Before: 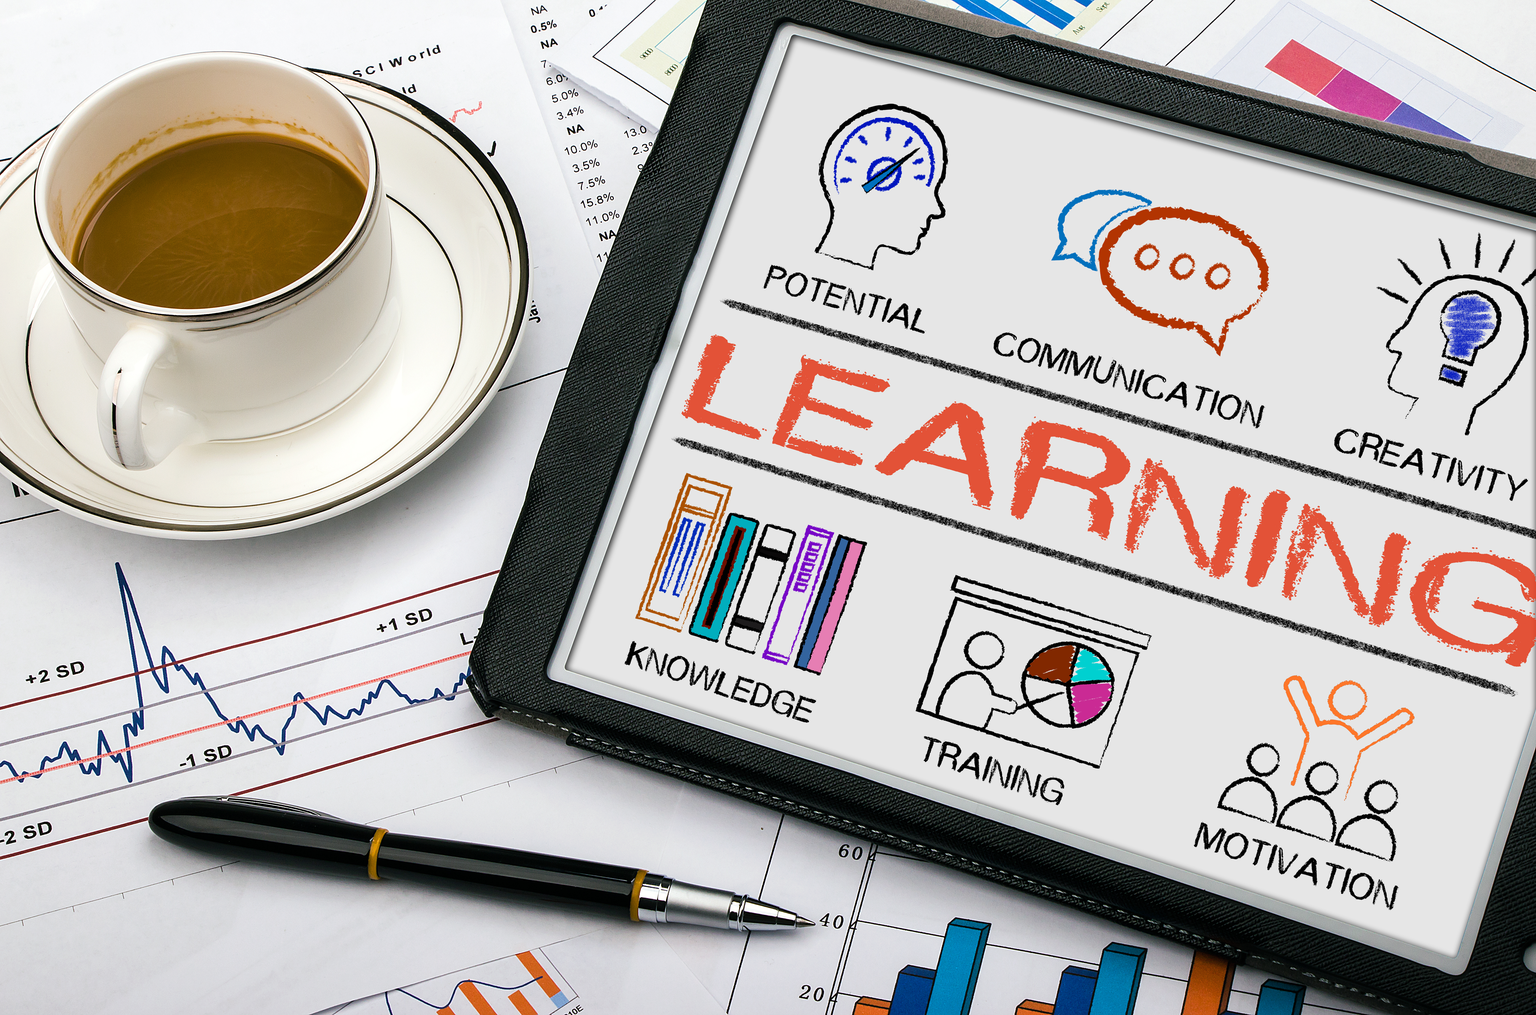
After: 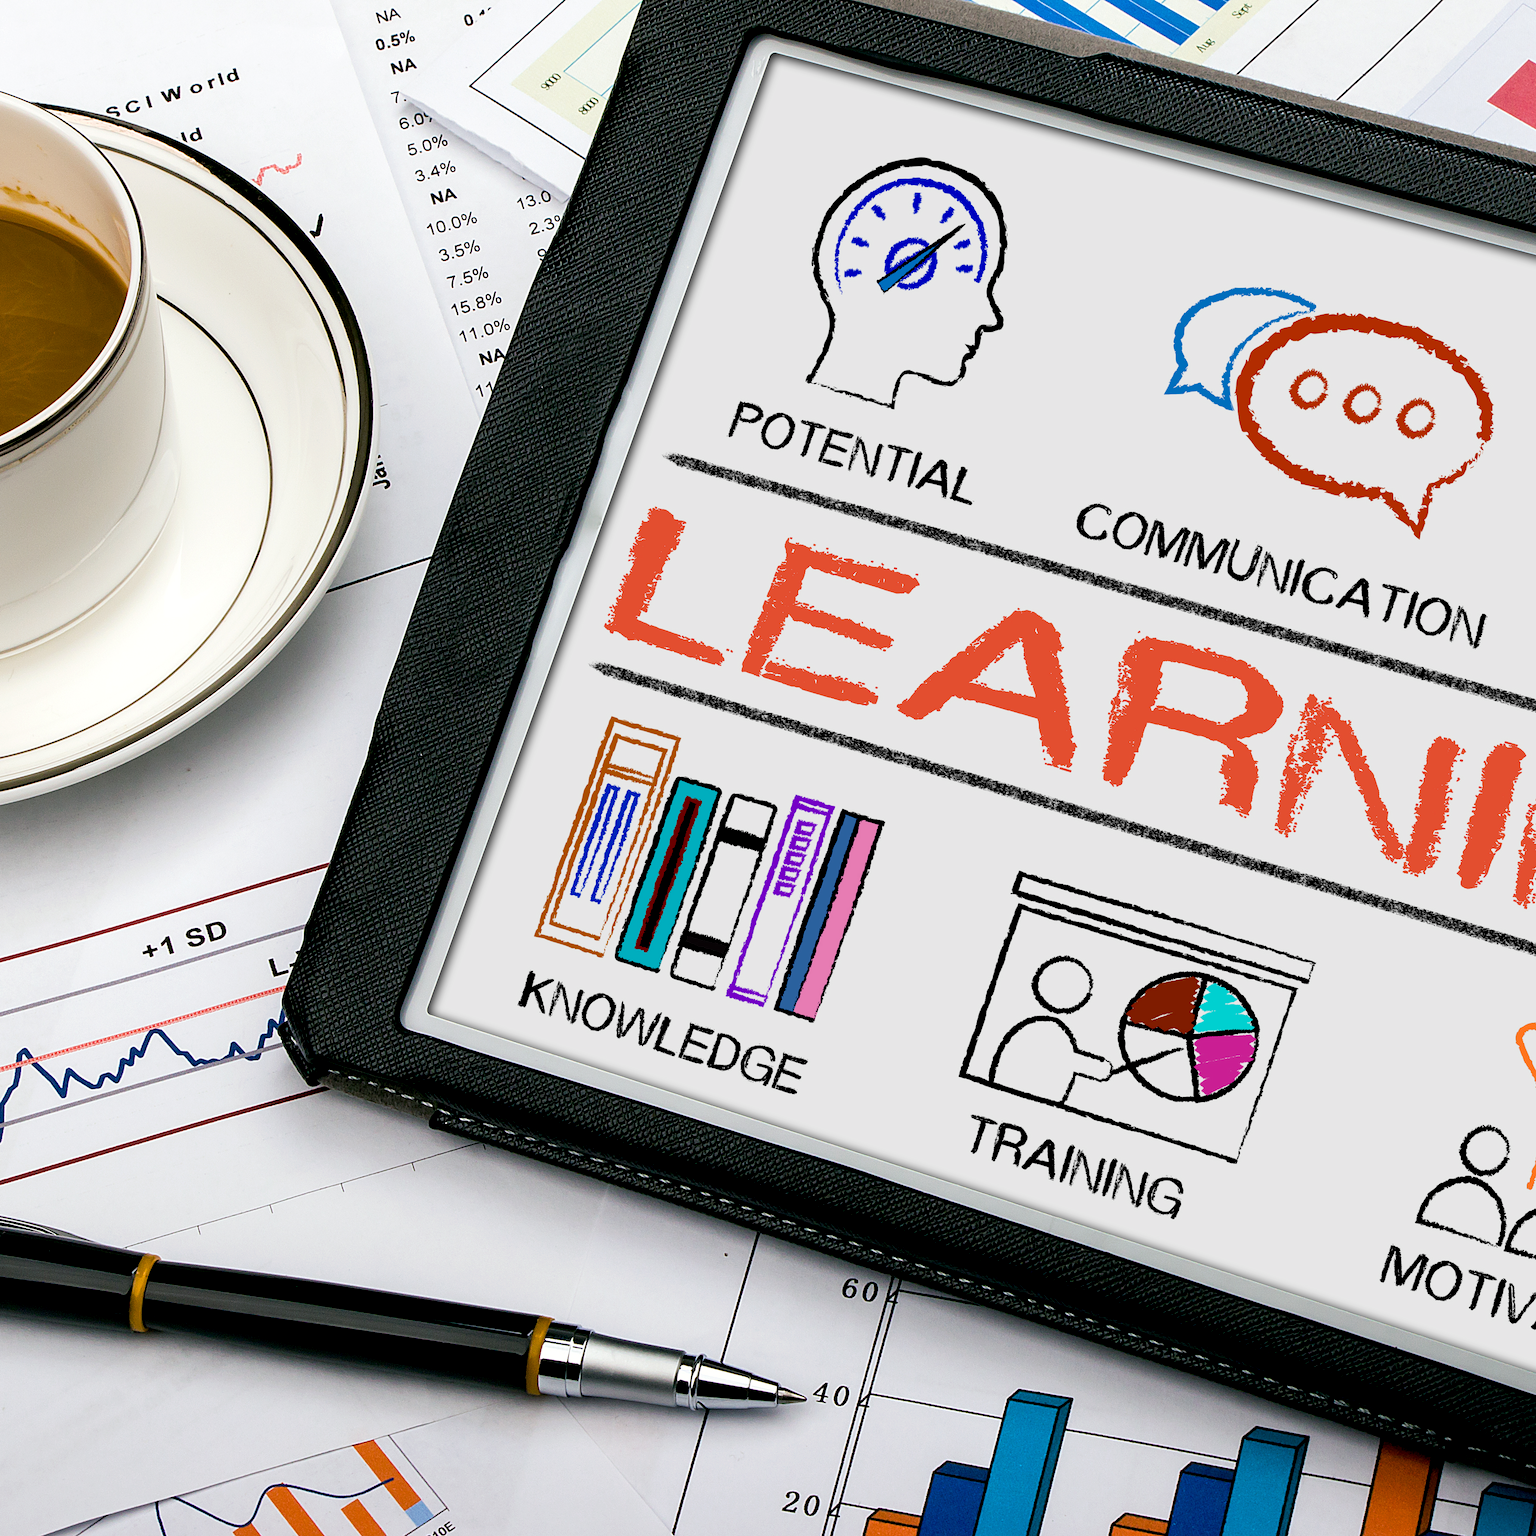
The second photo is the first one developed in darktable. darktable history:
crop and rotate: left 18.442%, right 15.508%
exposure: black level correction 0.01, exposure 0.011 EV, compensate highlight preservation false
